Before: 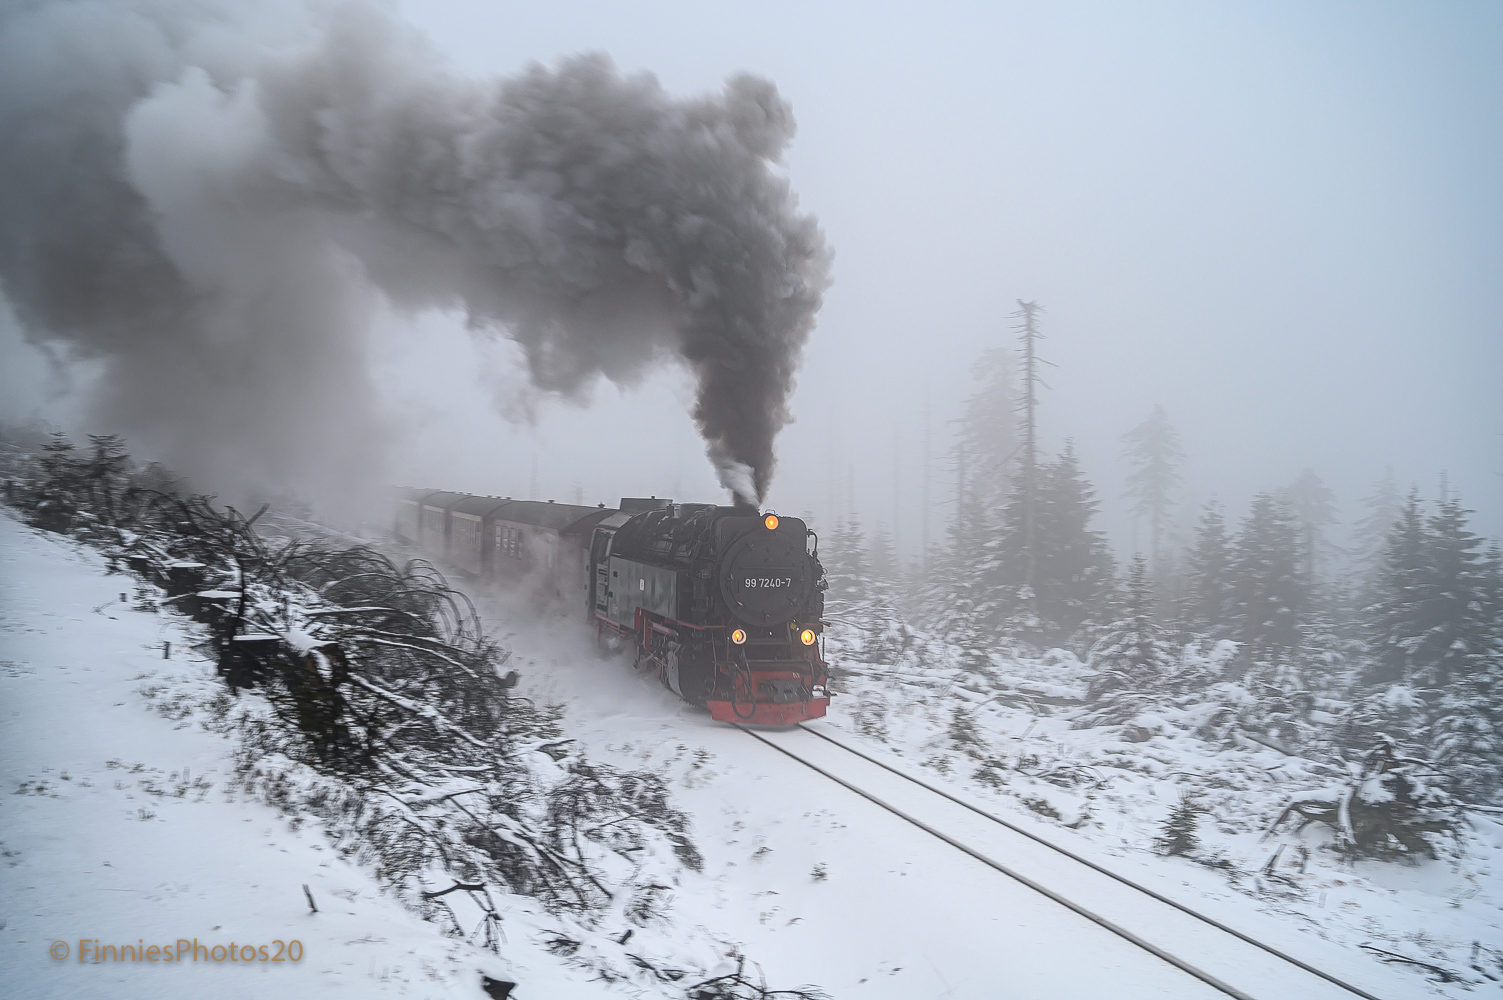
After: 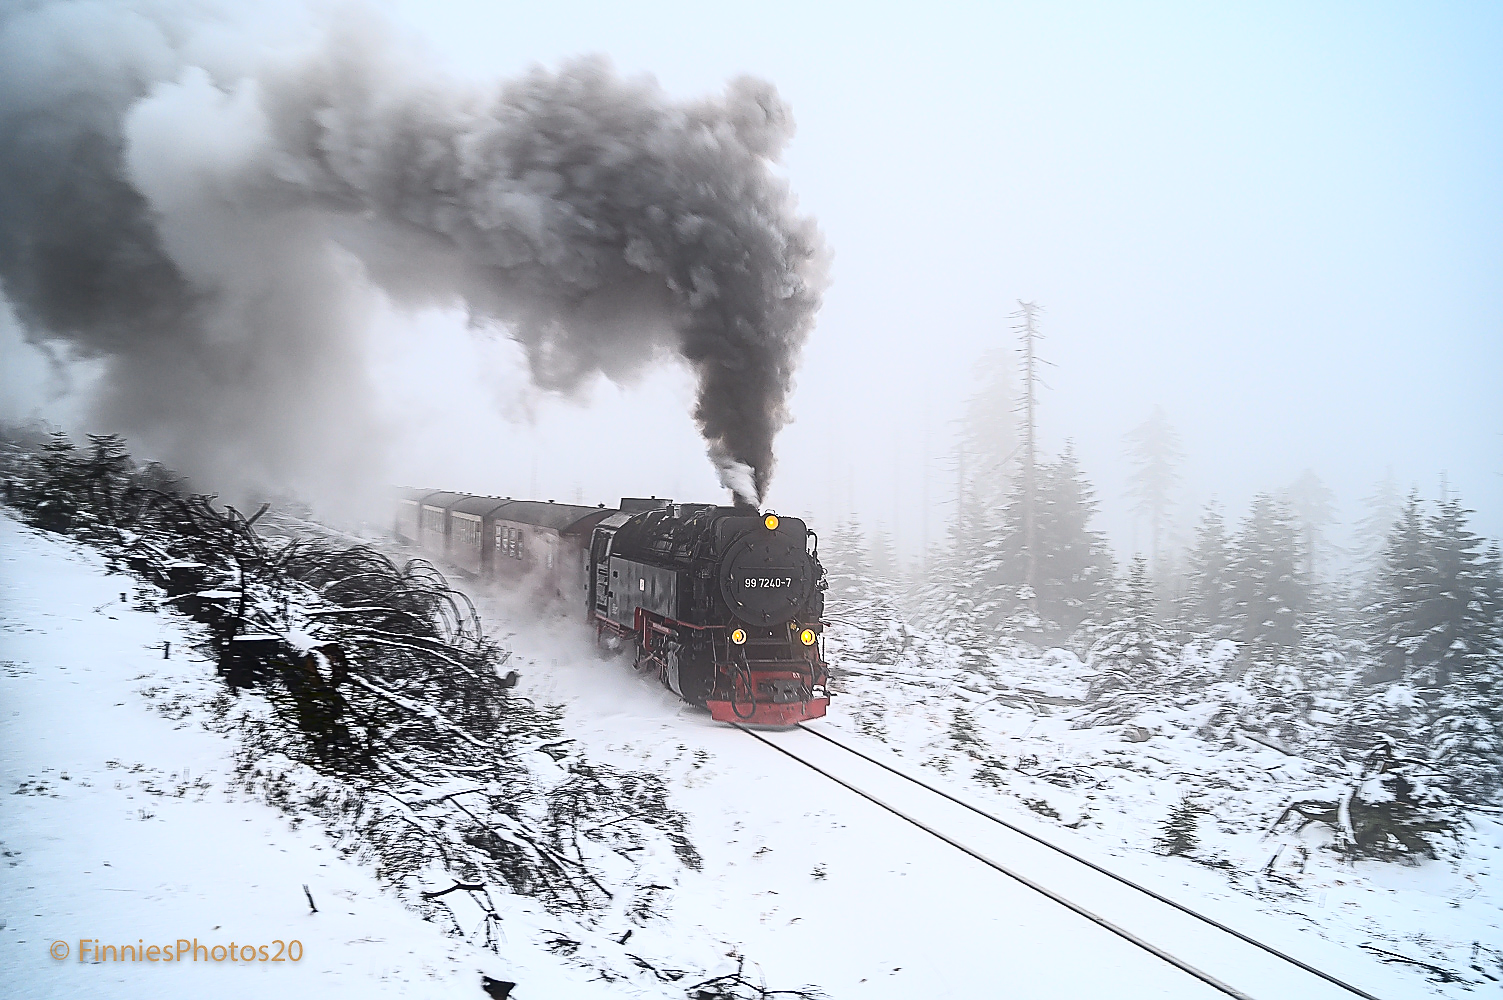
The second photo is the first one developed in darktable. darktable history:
contrast brightness saturation: contrast 0.4, brightness 0.1, saturation 0.21
sharpen: radius 1.4, amount 1.25, threshold 0.7
white balance: red 1.009, blue 0.985
color contrast: green-magenta contrast 1.2, blue-yellow contrast 1.2
